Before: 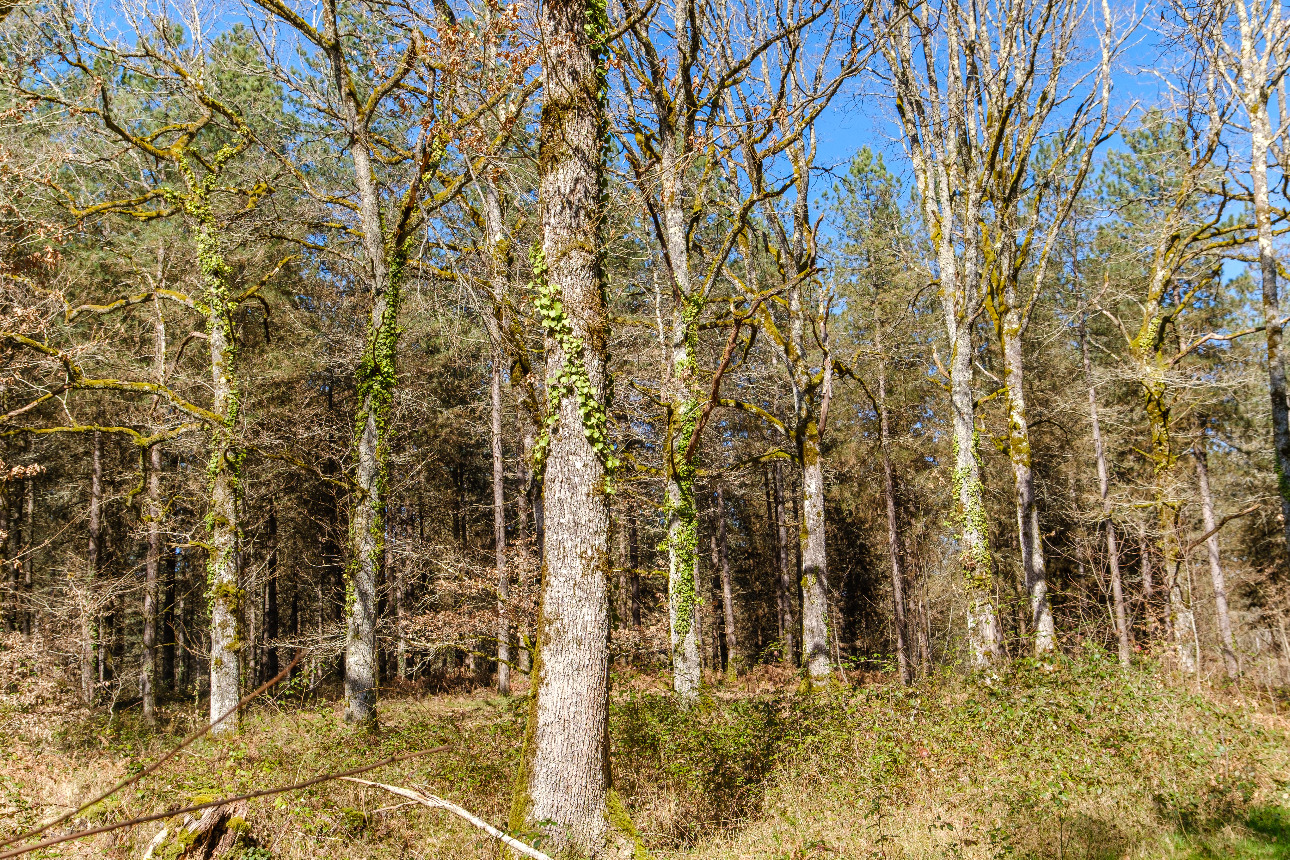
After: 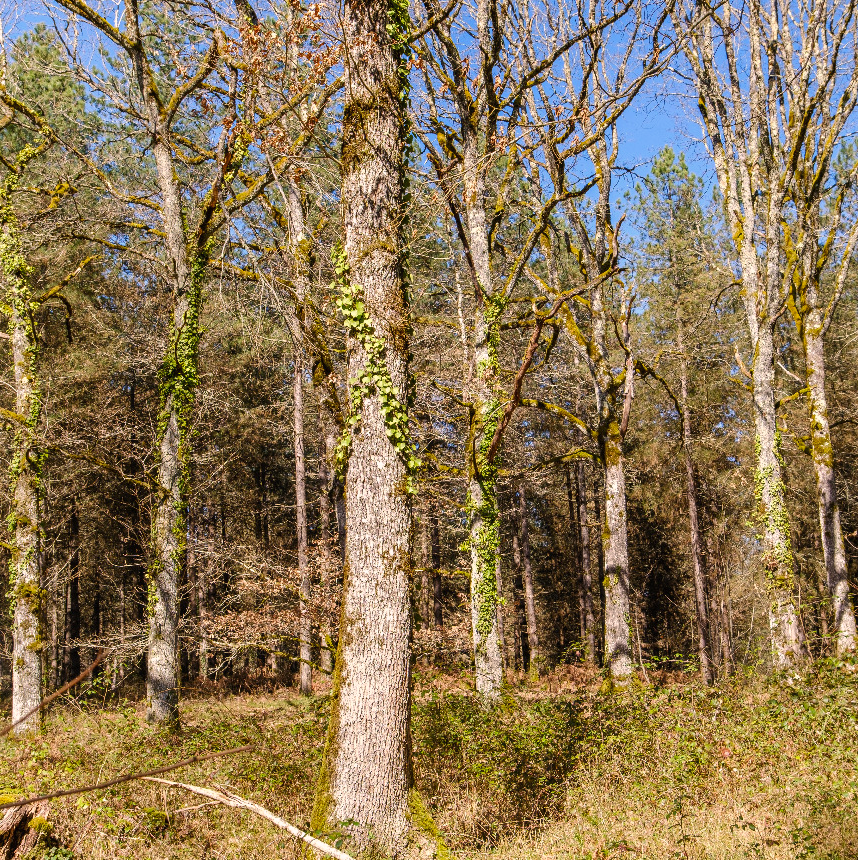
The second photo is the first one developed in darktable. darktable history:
color correction: highlights a* 5.99, highlights b* 4.91
crop and rotate: left 15.396%, right 18.022%
